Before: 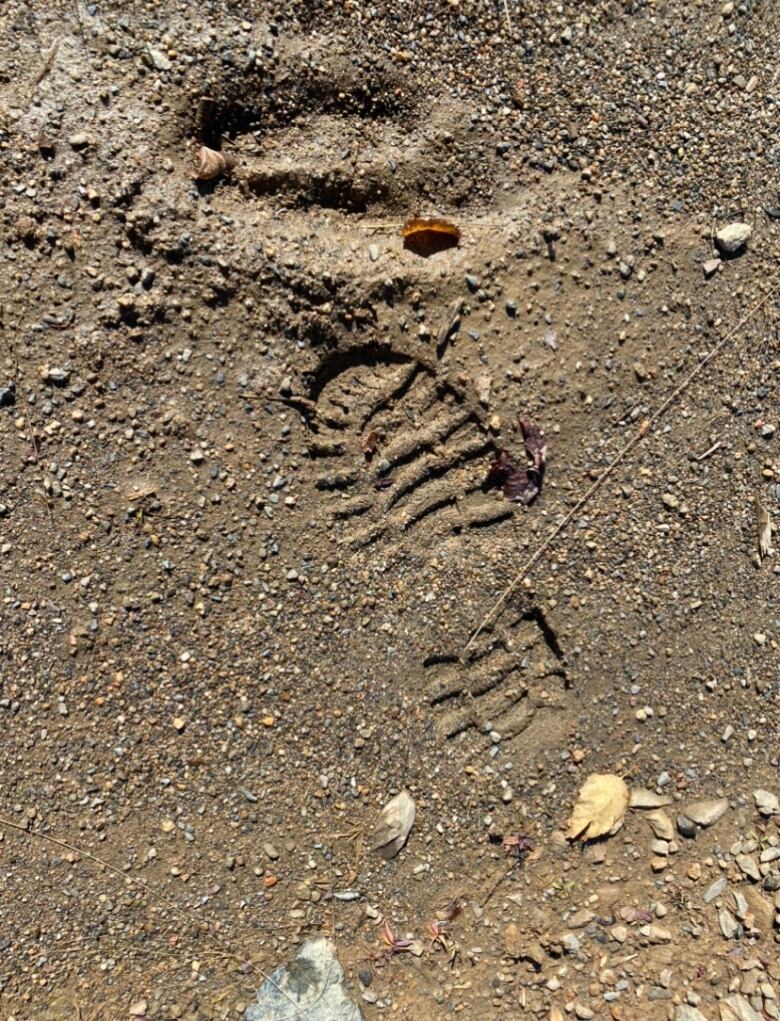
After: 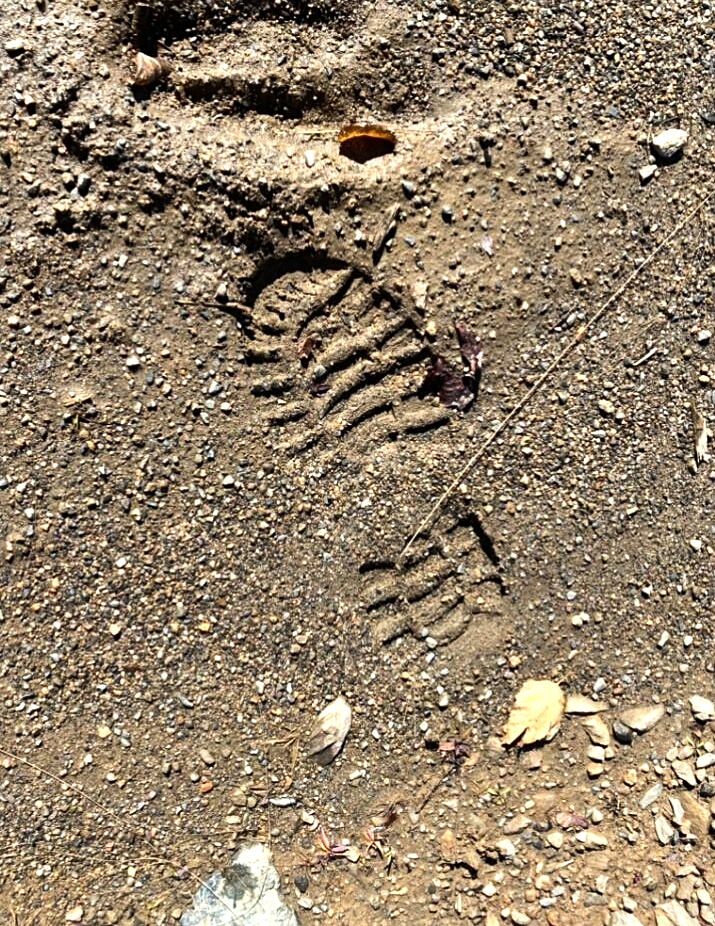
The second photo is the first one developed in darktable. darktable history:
crop and rotate: left 8.262%, top 9.226%
sharpen: amount 0.2
tone equalizer: -8 EV -0.75 EV, -7 EV -0.7 EV, -6 EV -0.6 EV, -5 EV -0.4 EV, -3 EV 0.4 EV, -2 EV 0.6 EV, -1 EV 0.7 EV, +0 EV 0.75 EV, edges refinement/feathering 500, mask exposure compensation -1.57 EV, preserve details no
